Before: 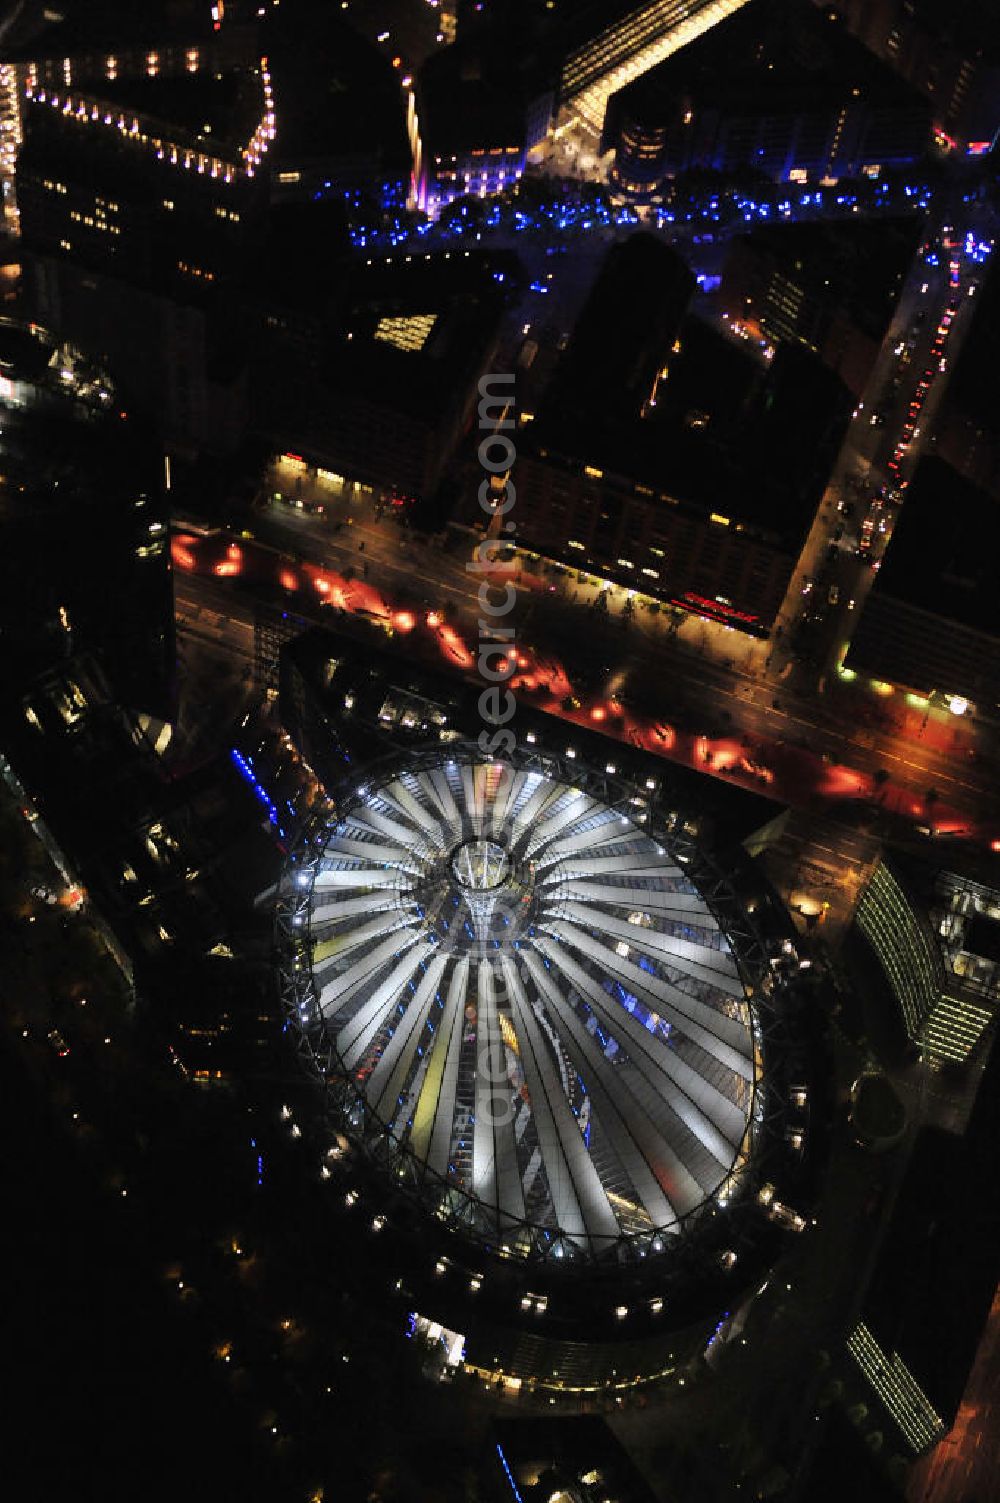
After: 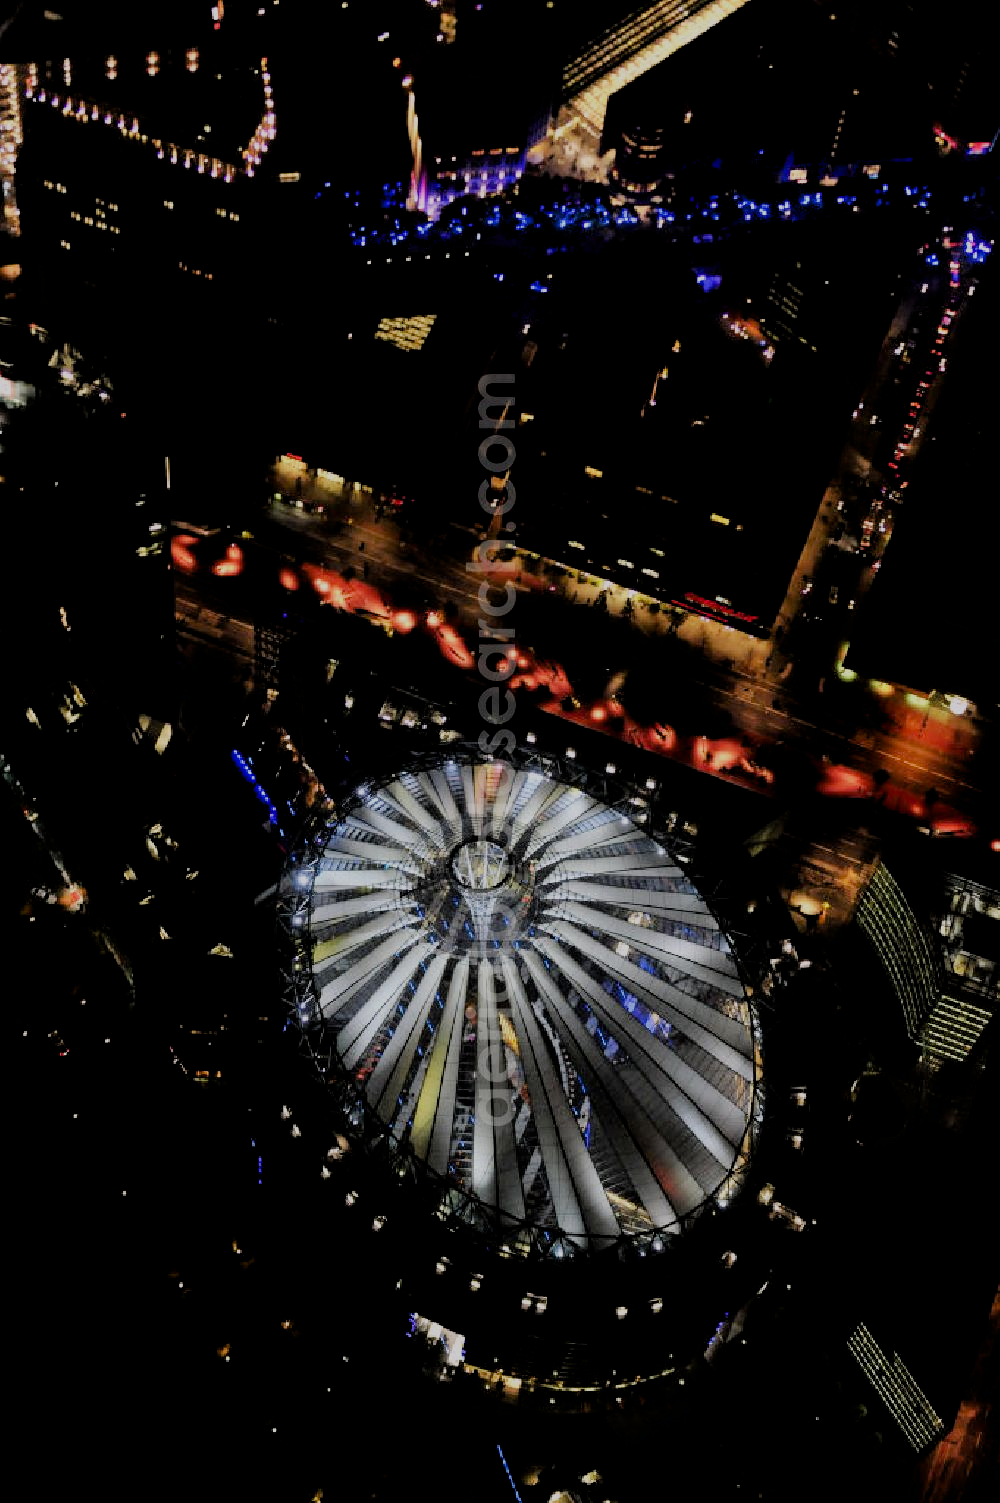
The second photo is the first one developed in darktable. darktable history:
filmic rgb: black relative exposure -6.97 EV, white relative exposure 5.64 EV, threshold 5.98 EV, hardness 2.86, enable highlight reconstruction true
exposure: black level correction 0.009, exposure 0.015 EV, compensate highlight preservation false
